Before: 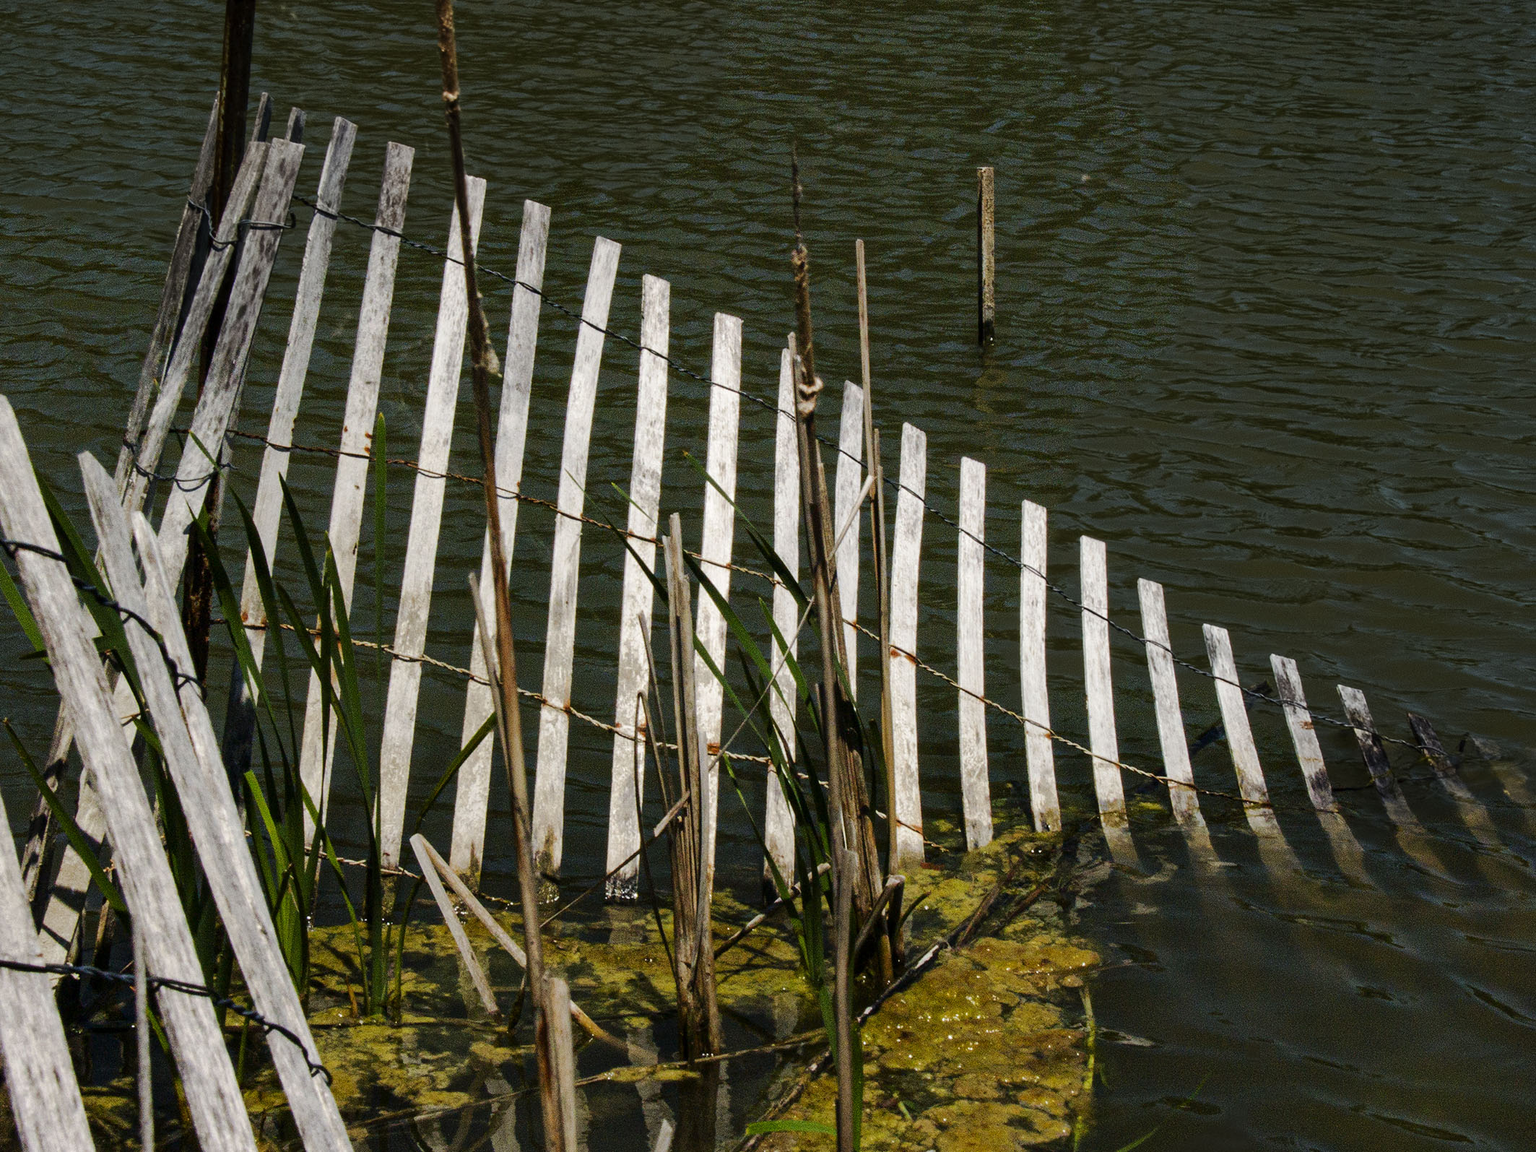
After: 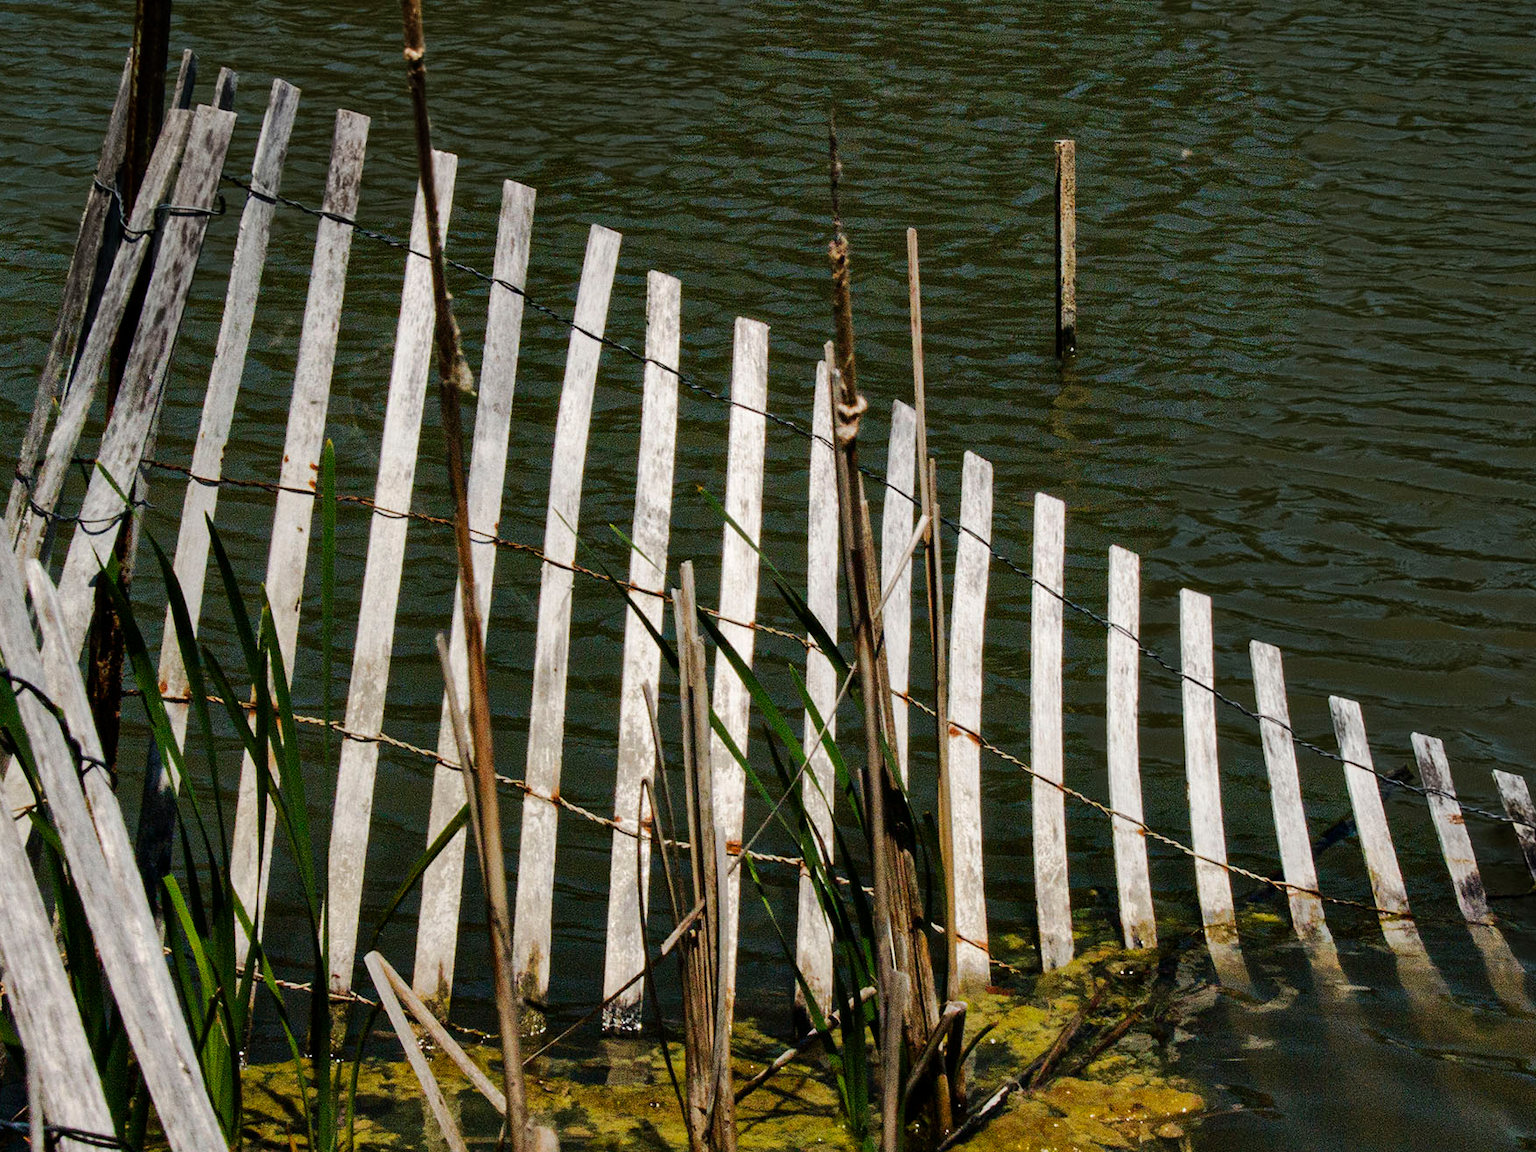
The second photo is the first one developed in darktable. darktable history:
shadows and highlights: shadows 32, highlights -32, soften with gaussian
crop and rotate: left 7.196%, top 4.574%, right 10.605%, bottom 13.178%
